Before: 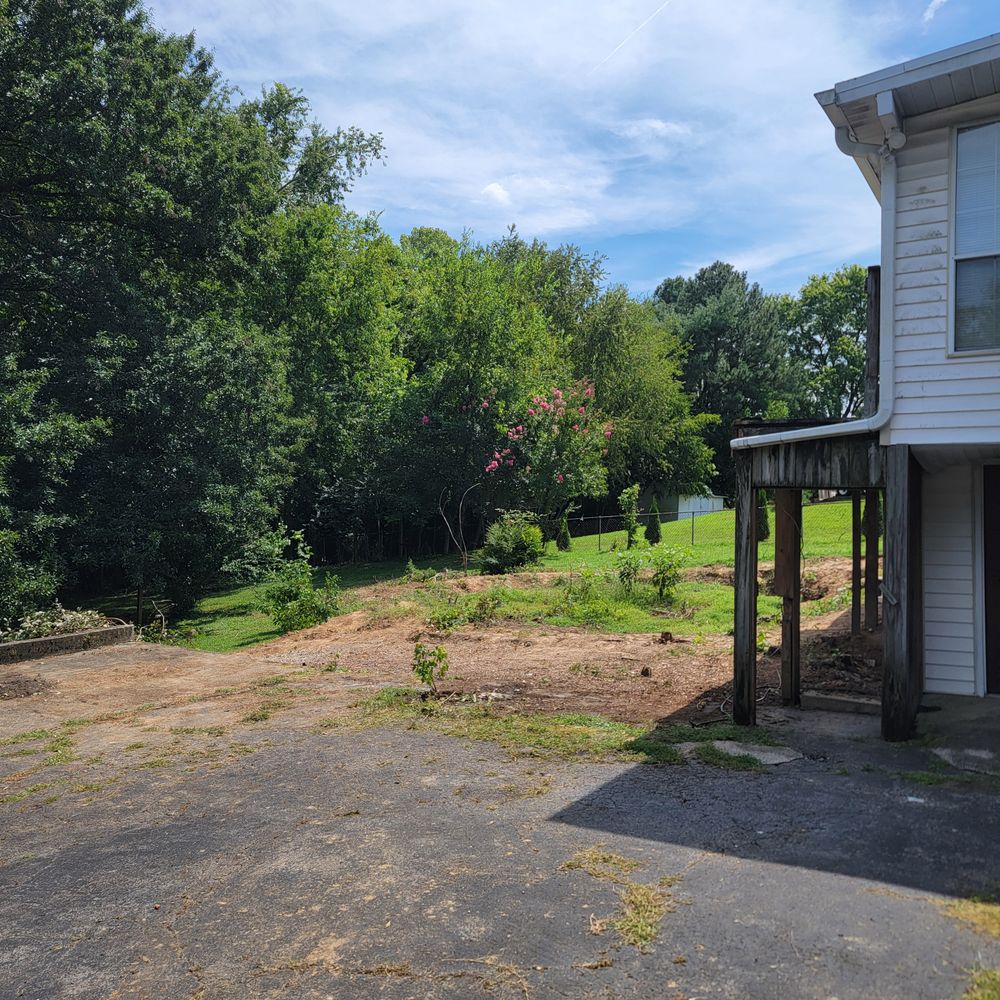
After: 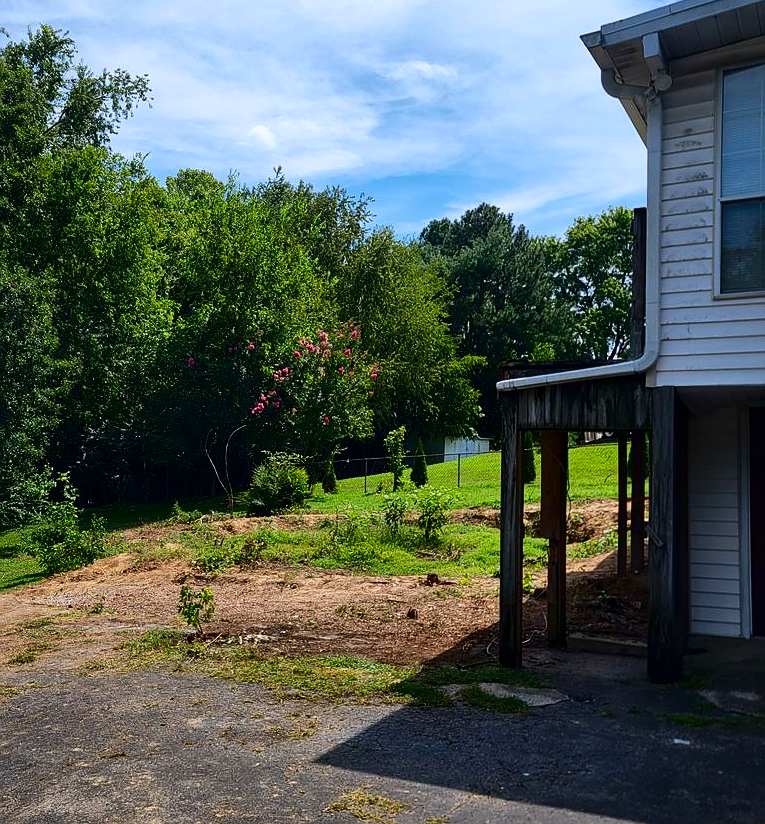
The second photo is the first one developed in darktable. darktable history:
sharpen: radius 0.996, threshold 1.084
crop: left 23.441%, top 5.828%, bottom 11.771%
contrast brightness saturation: contrast 0.224, brightness -0.183, saturation 0.244
